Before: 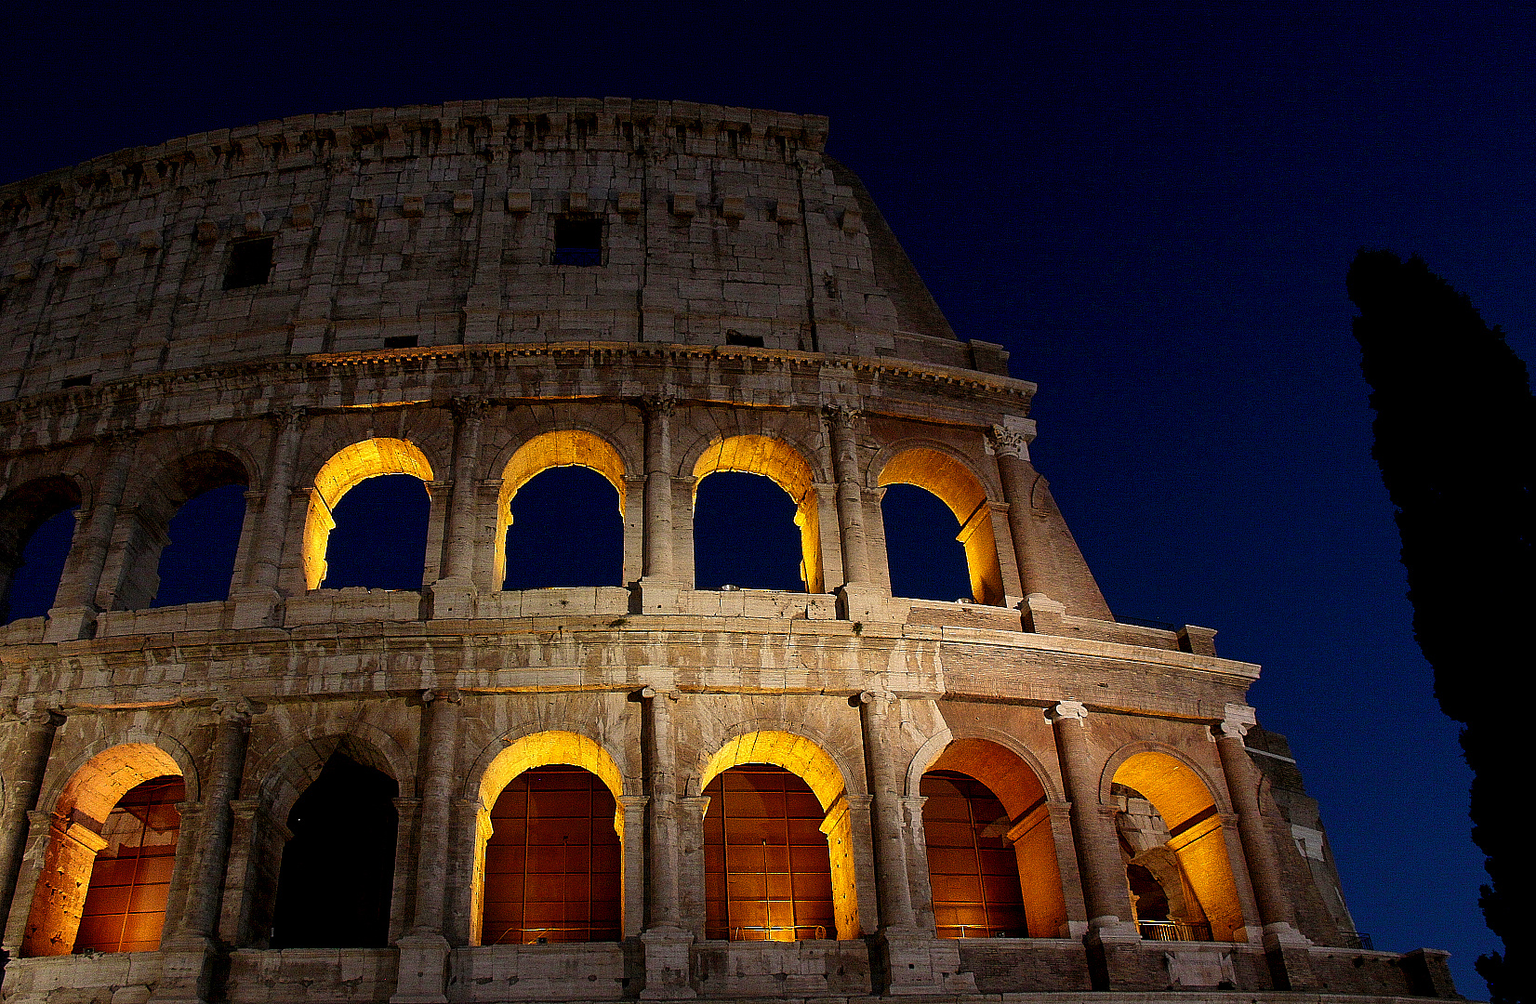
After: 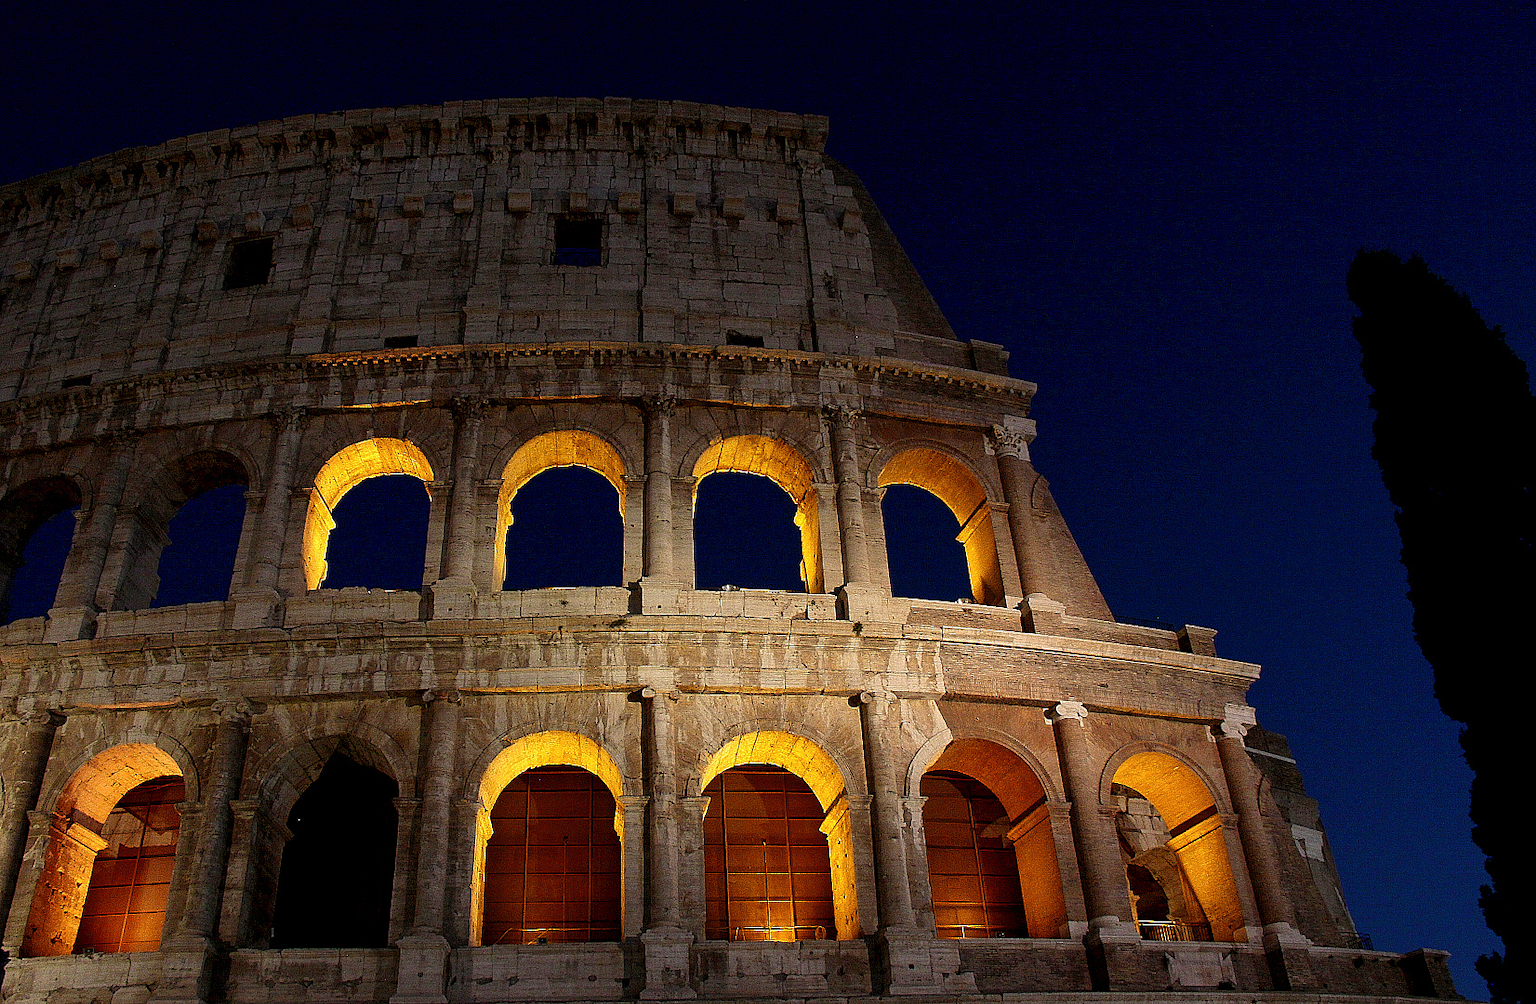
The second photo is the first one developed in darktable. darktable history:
white balance: emerald 1
color correction: saturation 0.98
tone equalizer: on, module defaults
